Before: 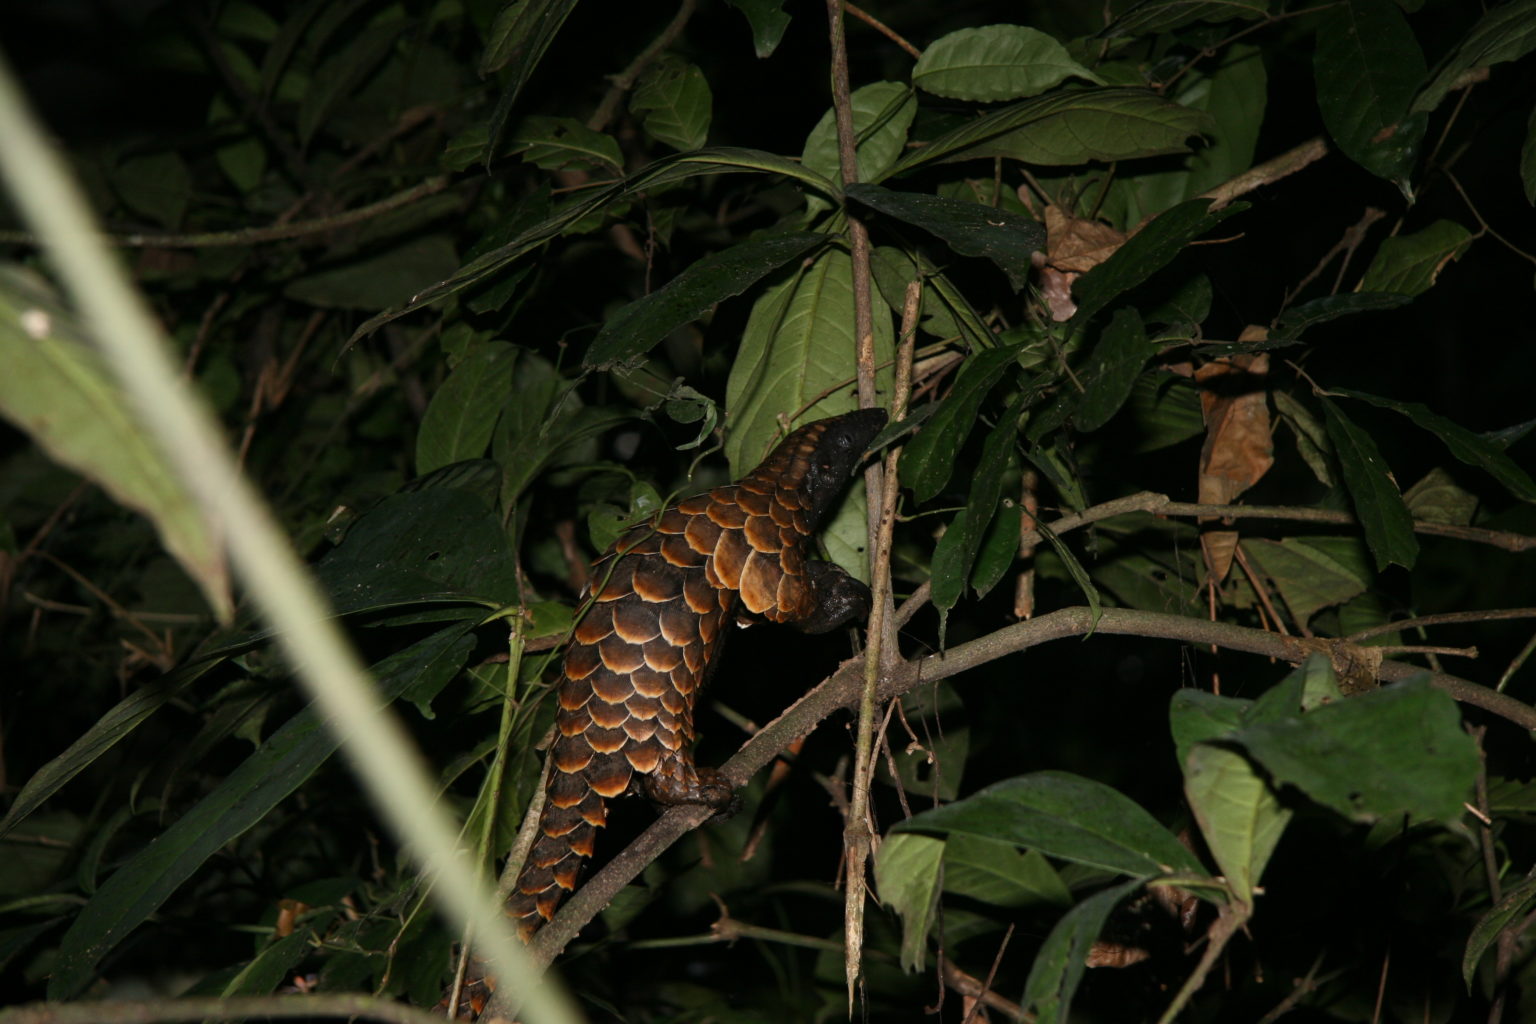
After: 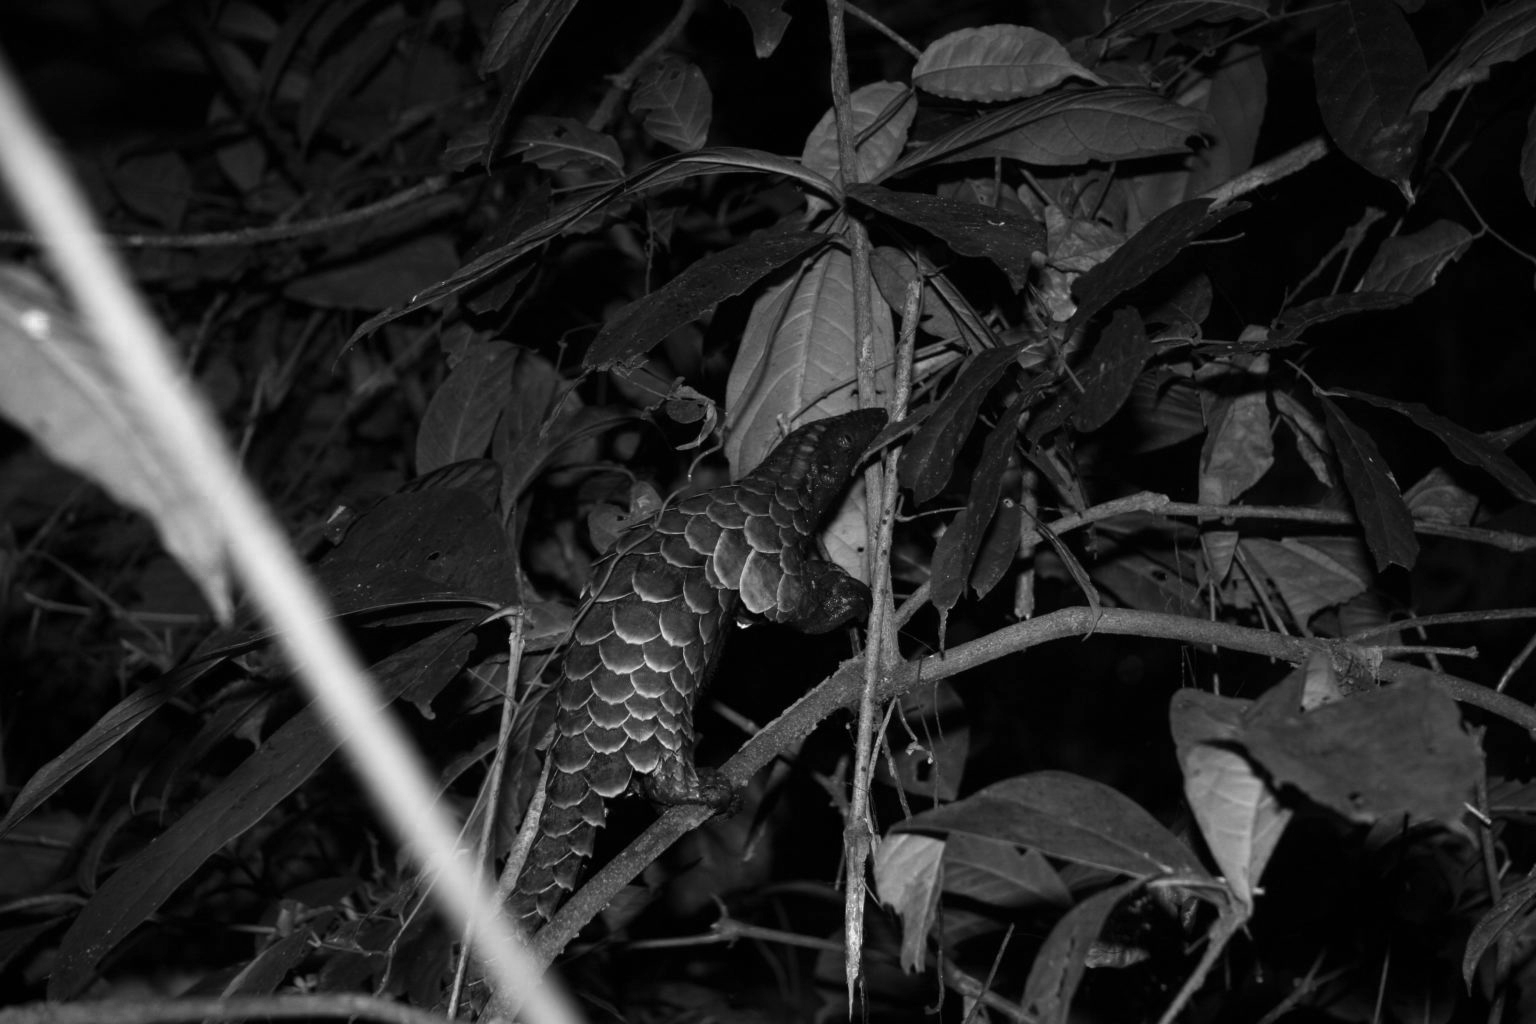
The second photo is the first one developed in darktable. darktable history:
color zones: curves: ch0 [(0.002, 0.593) (0.143, 0.417) (0.285, 0.541) (0.455, 0.289) (0.608, 0.327) (0.727, 0.283) (0.869, 0.571) (1, 0.603)]; ch1 [(0, 0) (0.143, 0) (0.286, 0) (0.429, 0) (0.571, 0) (0.714, 0) (0.857, 0)]
color balance rgb: perceptual saturation grading › global saturation 36%, perceptual brilliance grading › global brilliance 10%, global vibrance 20%
